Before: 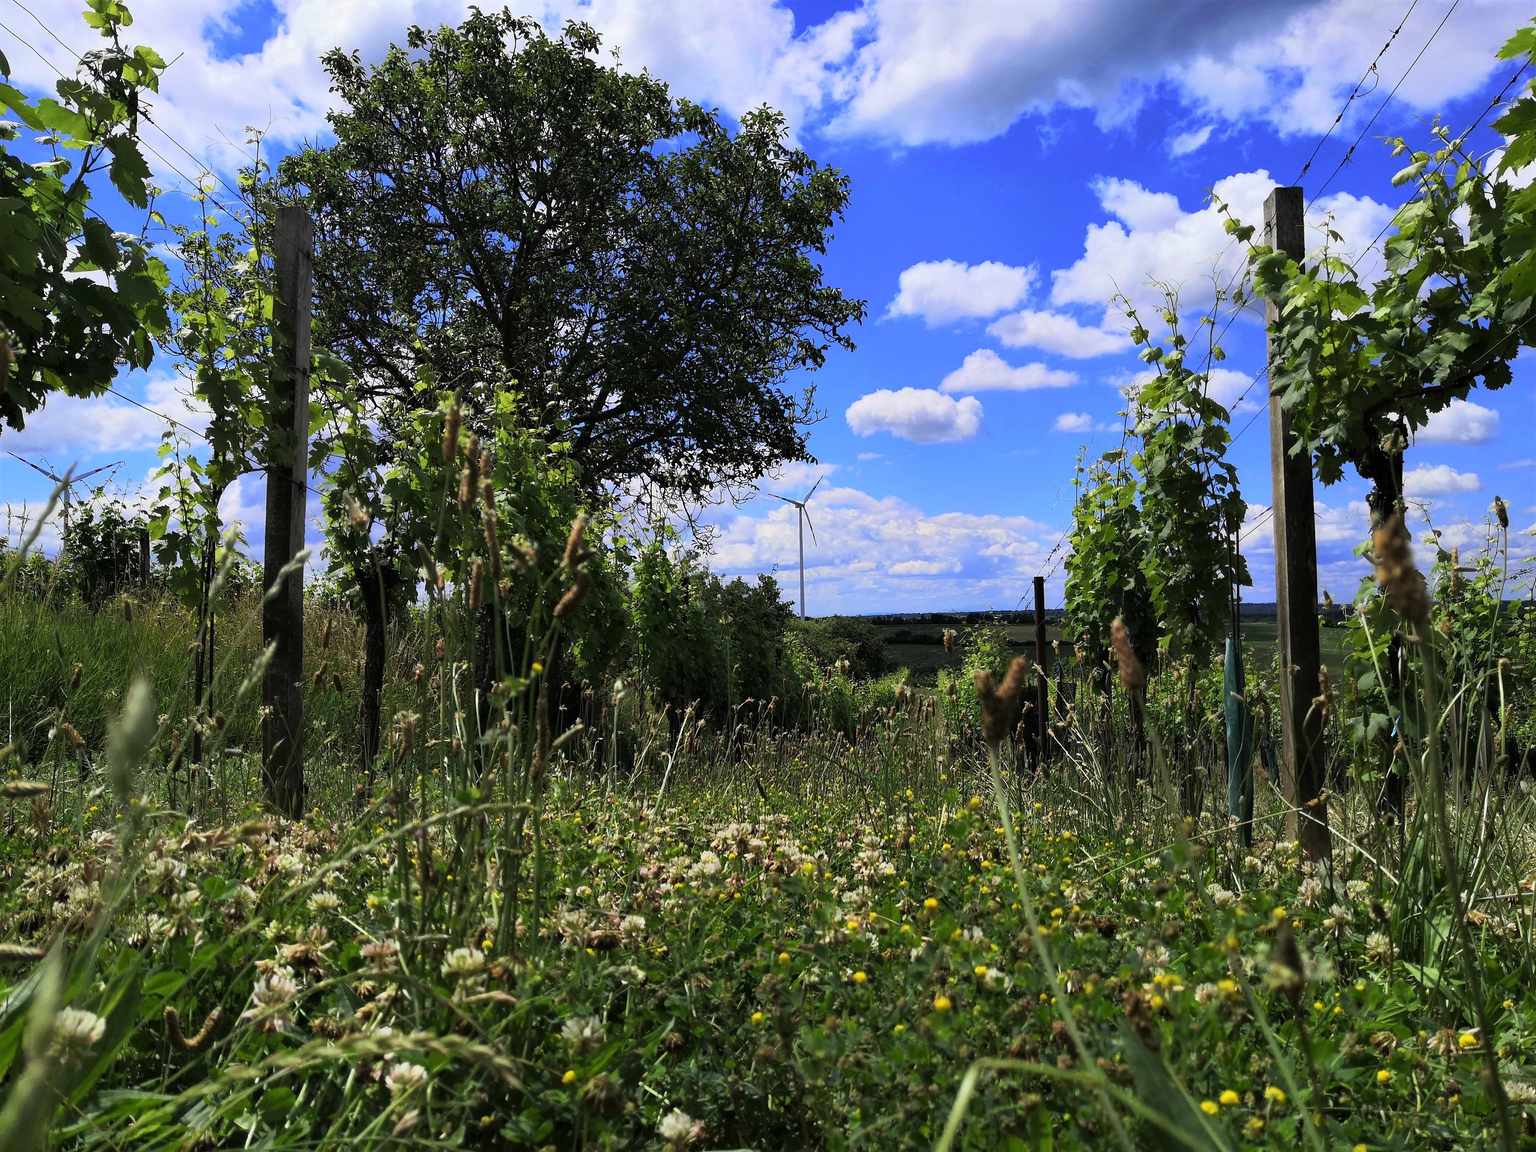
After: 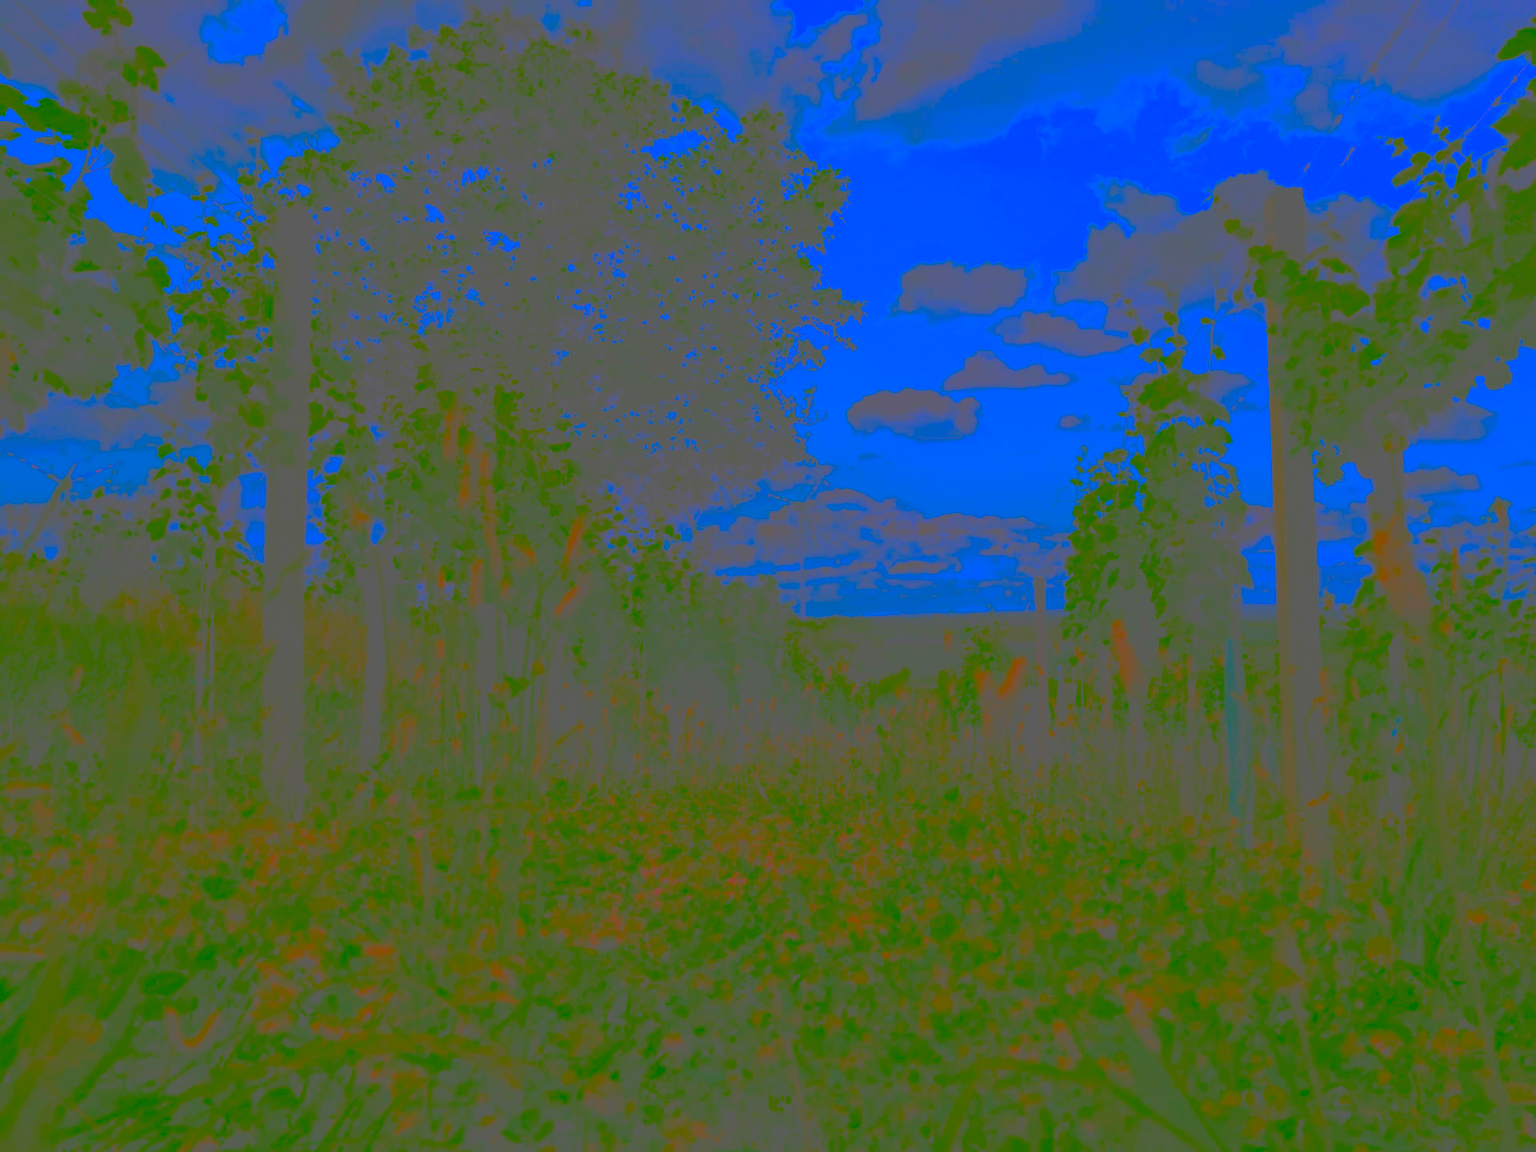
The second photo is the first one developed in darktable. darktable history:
contrast brightness saturation: contrast -0.99, brightness -0.17, saturation 0.75
white balance: red 1, blue 1
